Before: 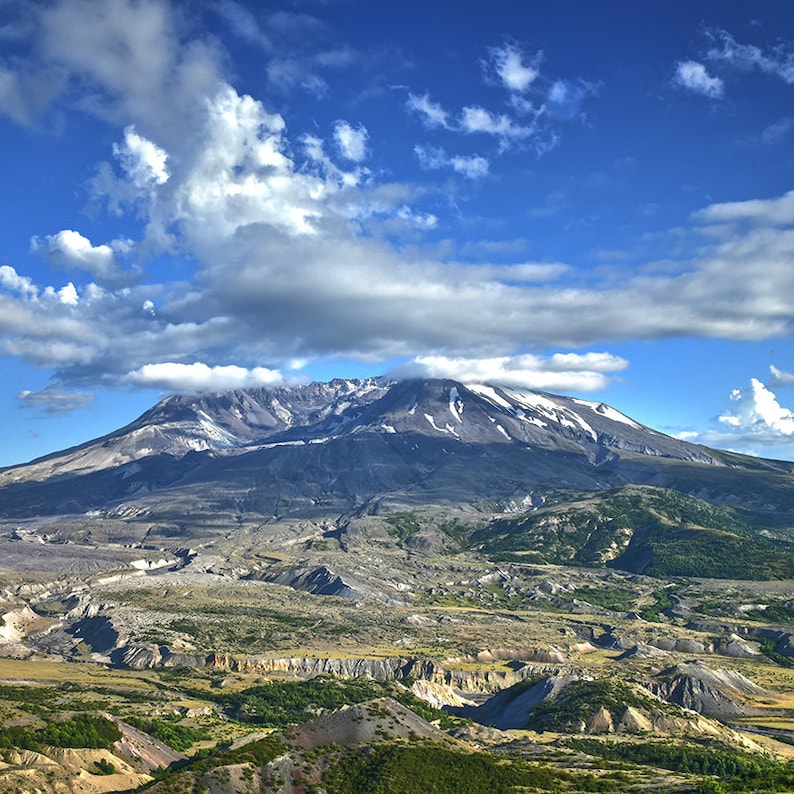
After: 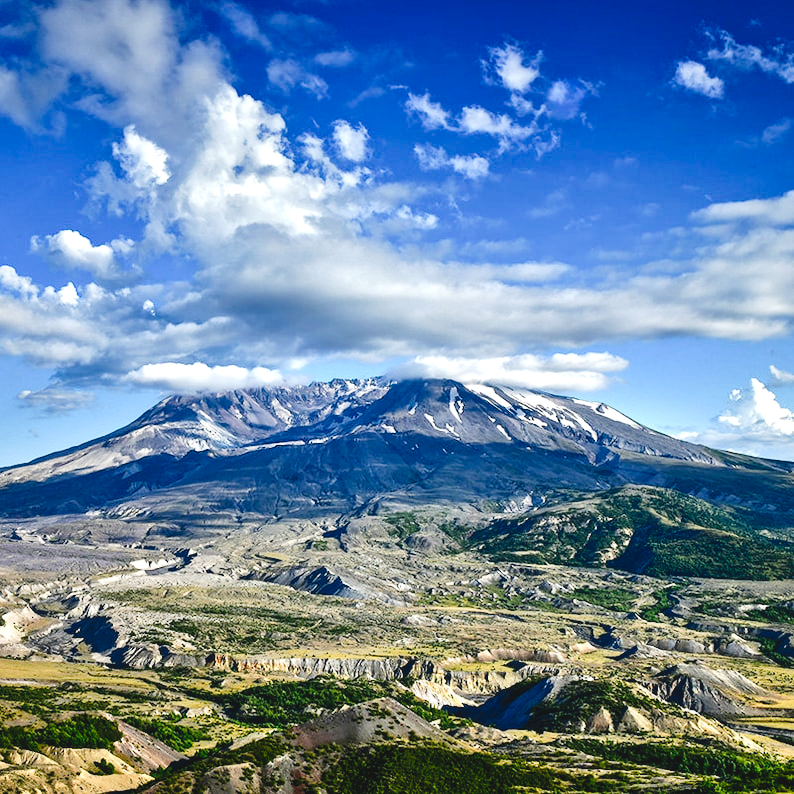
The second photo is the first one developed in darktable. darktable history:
tone curve: curves: ch0 [(0, 0) (0.003, 0.068) (0.011, 0.068) (0.025, 0.068) (0.044, 0.068) (0.069, 0.072) (0.1, 0.072) (0.136, 0.077) (0.177, 0.095) (0.224, 0.126) (0.277, 0.2) (0.335, 0.3) (0.399, 0.407) (0.468, 0.52) (0.543, 0.624) (0.623, 0.721) (0.709, 0.811) (0.801, 0.88) (0.898, 0.942) (1, 1)], preserve colors none
local contrast: mode bilateral grid, contrast 20, coarseness 51, detail 119%, midtone range 0.2
